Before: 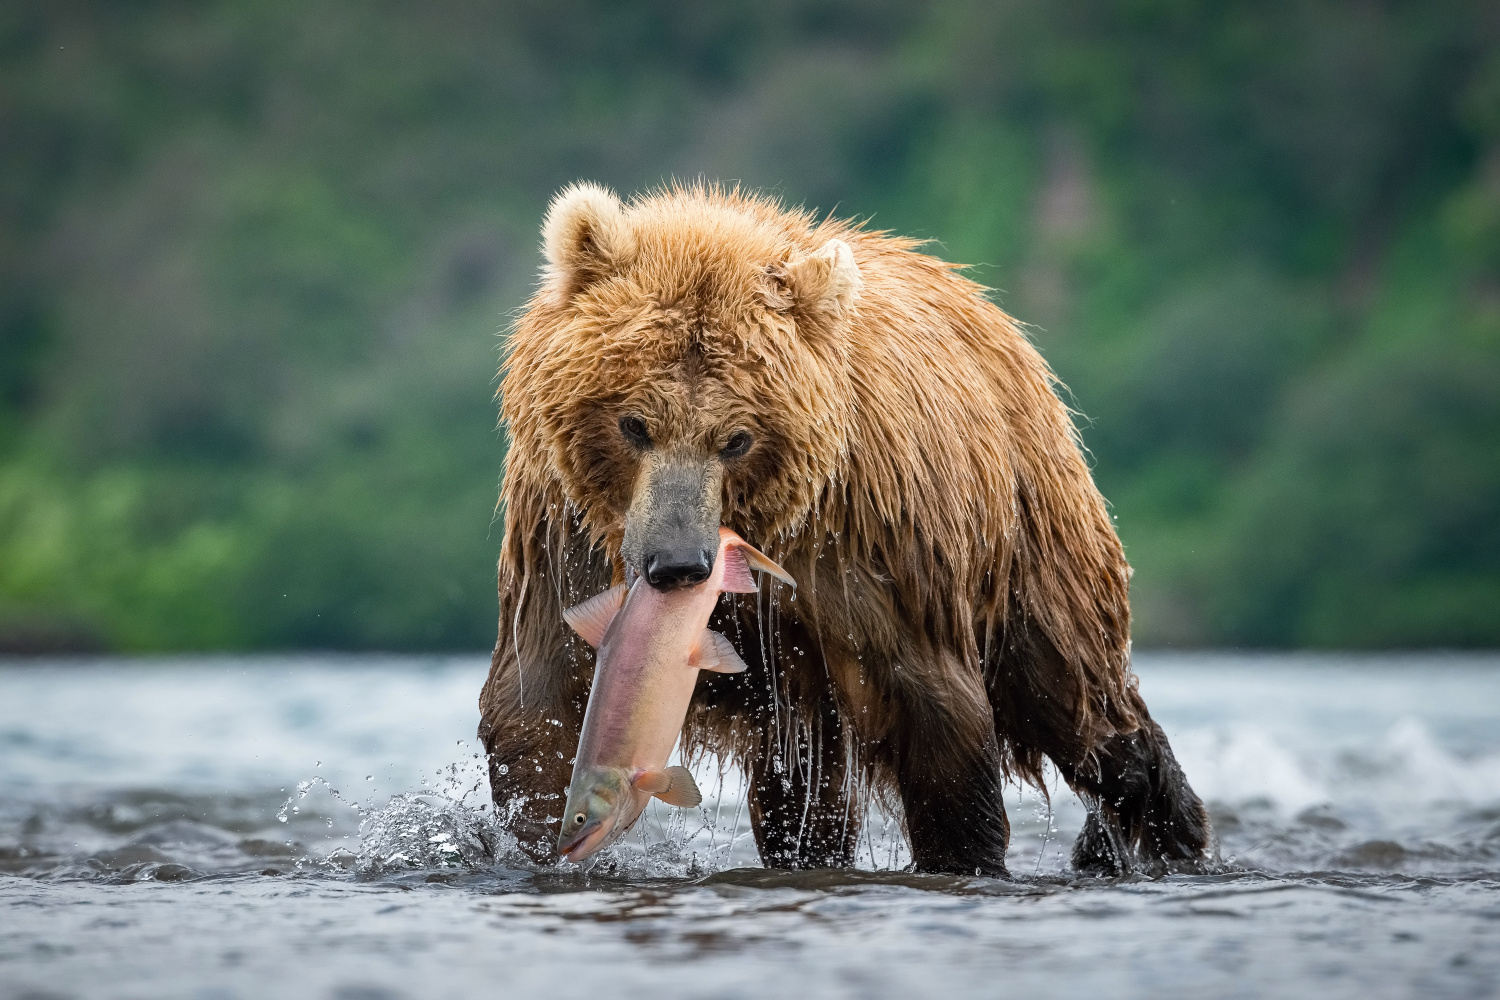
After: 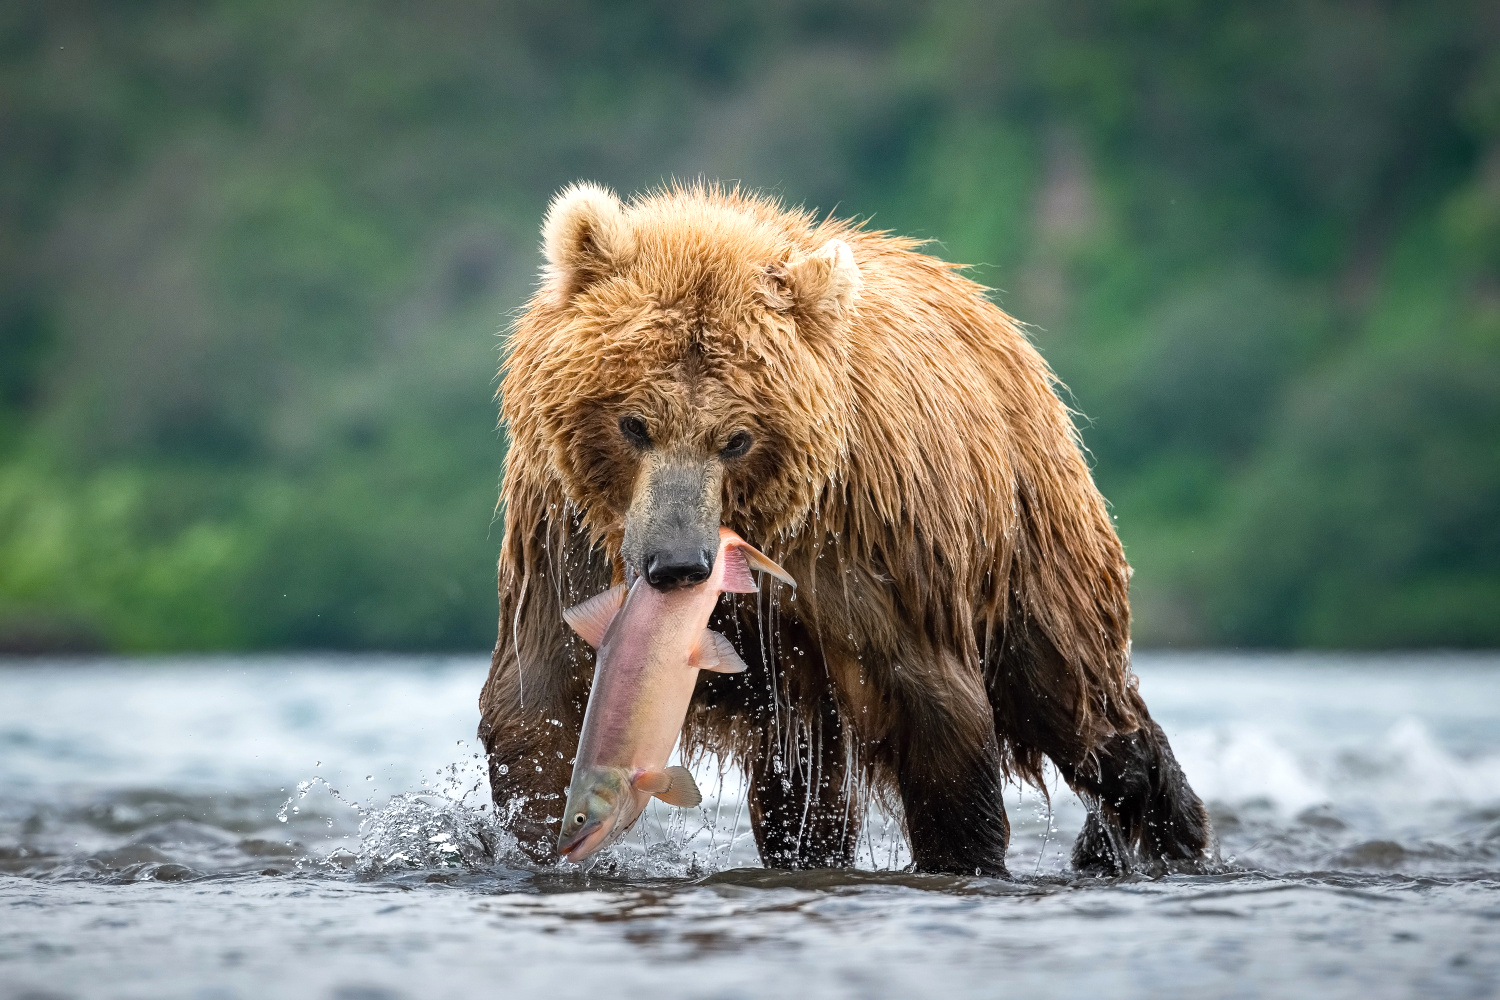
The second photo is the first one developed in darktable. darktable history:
exposure: exposure 0.229 EV, compensate highlight preservation false
